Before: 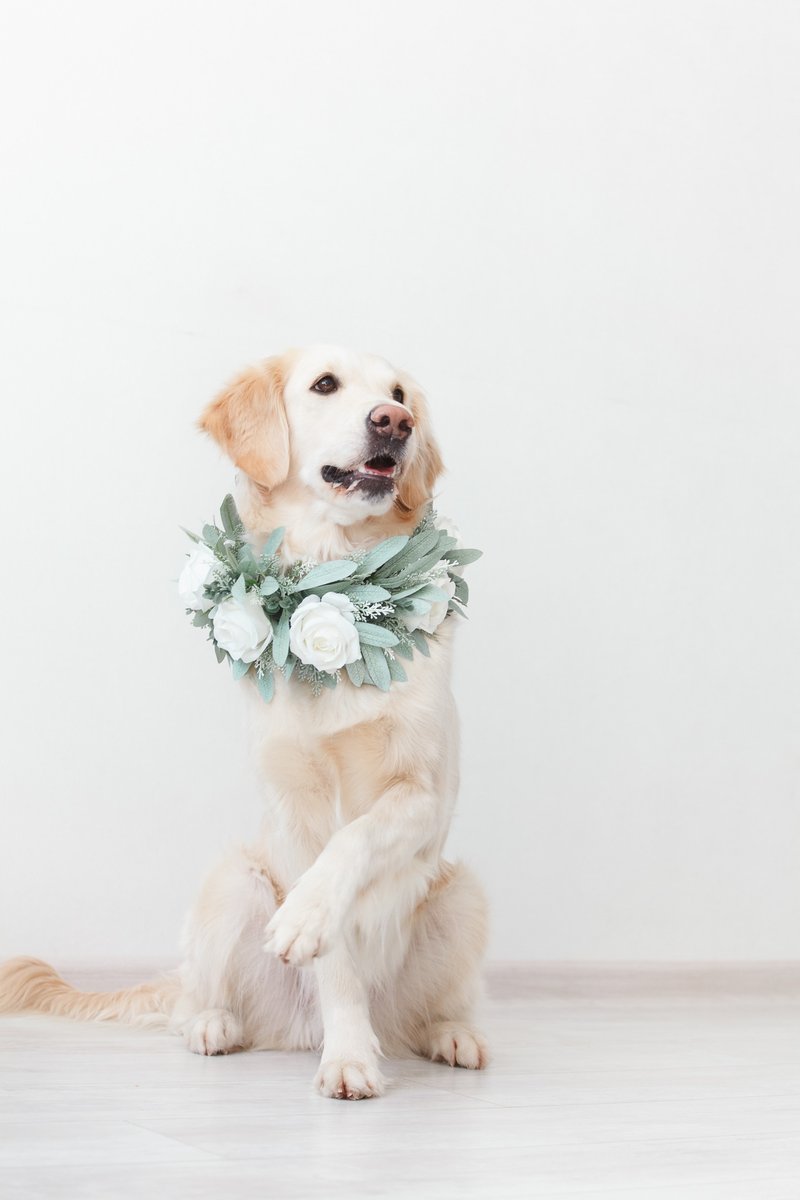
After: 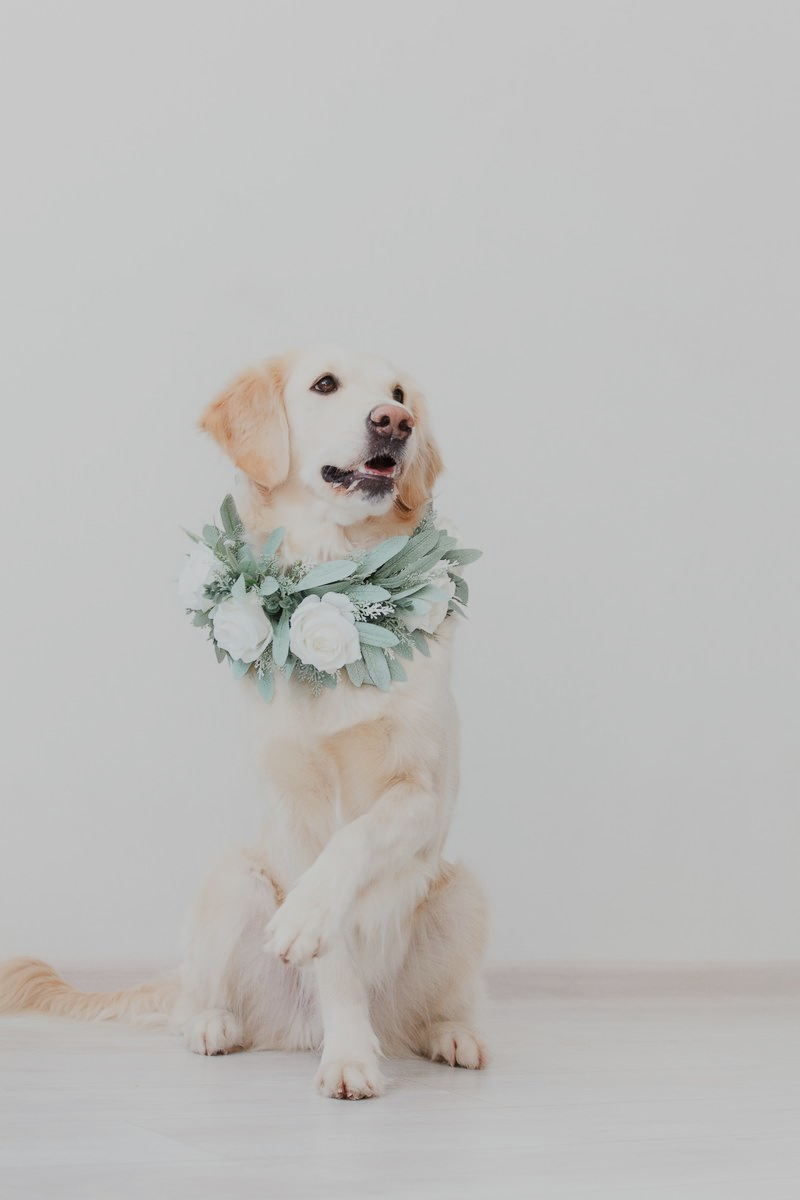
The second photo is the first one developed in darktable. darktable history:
filmic rgb: black relative exposure -16 EV, white relative exposure 6.12 EV, hardness 5.22
exposure: exposure -0.242 EV, compensate highlight preservation false
